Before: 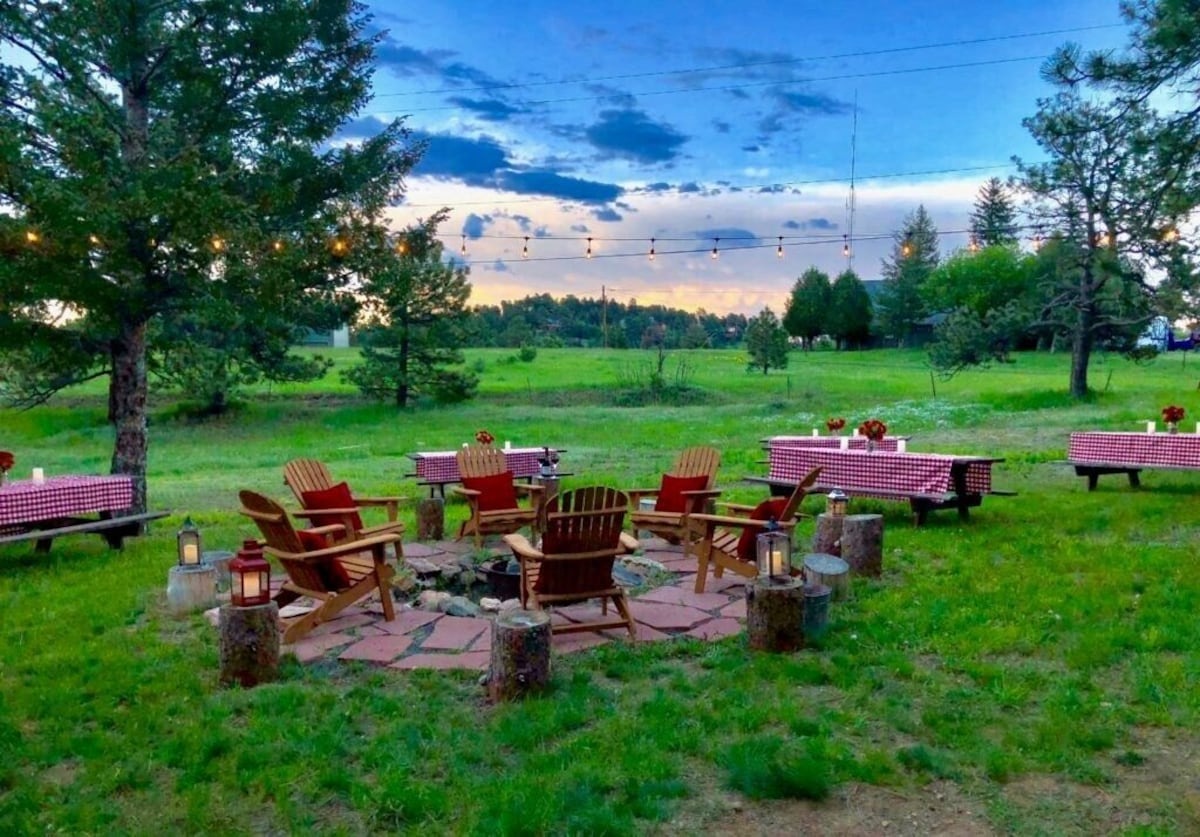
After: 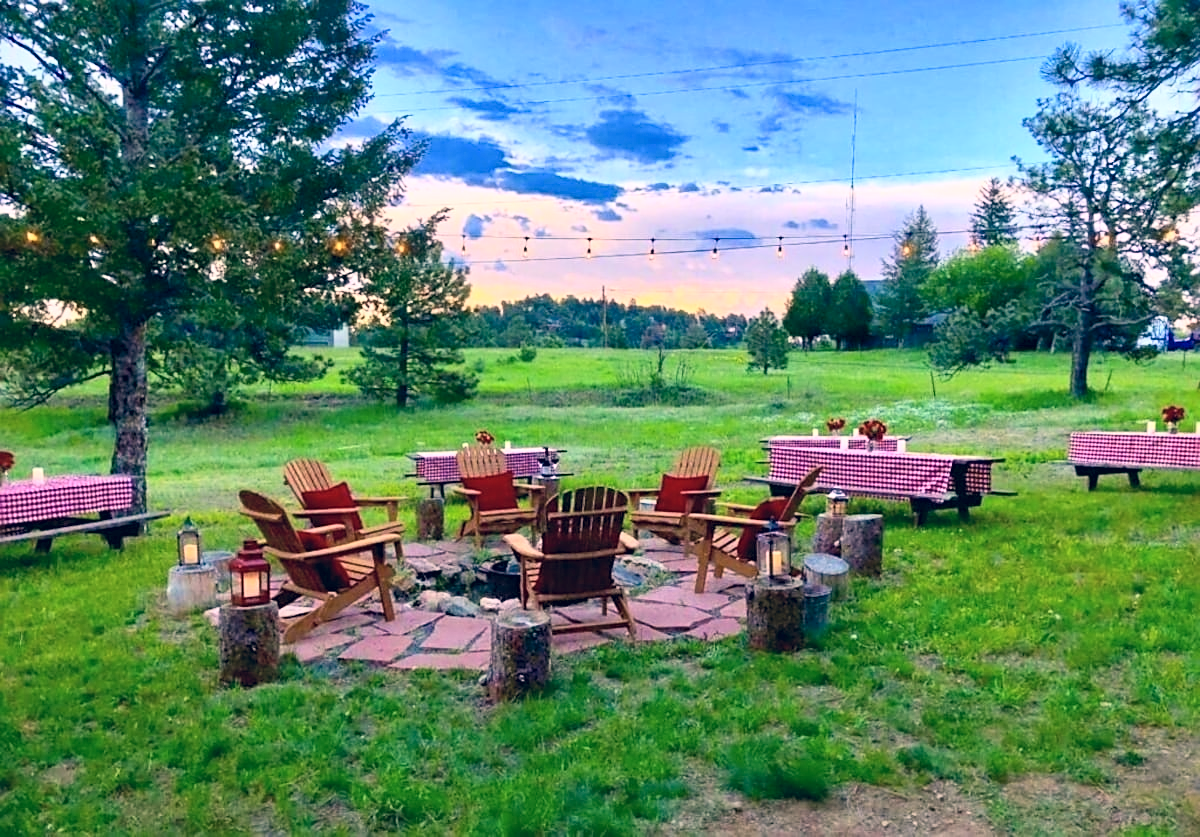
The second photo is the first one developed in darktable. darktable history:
sharpen: on, module defaults
color zones: curves: ch1 [(0, 0.469) (0.01, 0.469) (0.12, 0.446) (0.248, 0.469) (0.5, 0.5) (0.748, 0.5) (0.99, 0.469) (1, 0.469)]
contrast brightness saturation: contrast 0.24, brightness 0.262, saturation 0.371
color correction: highlights a* 14.14, highlights b* 5.67, shadows a* -5.27, shadows b* -15.77, saturation 0.873
